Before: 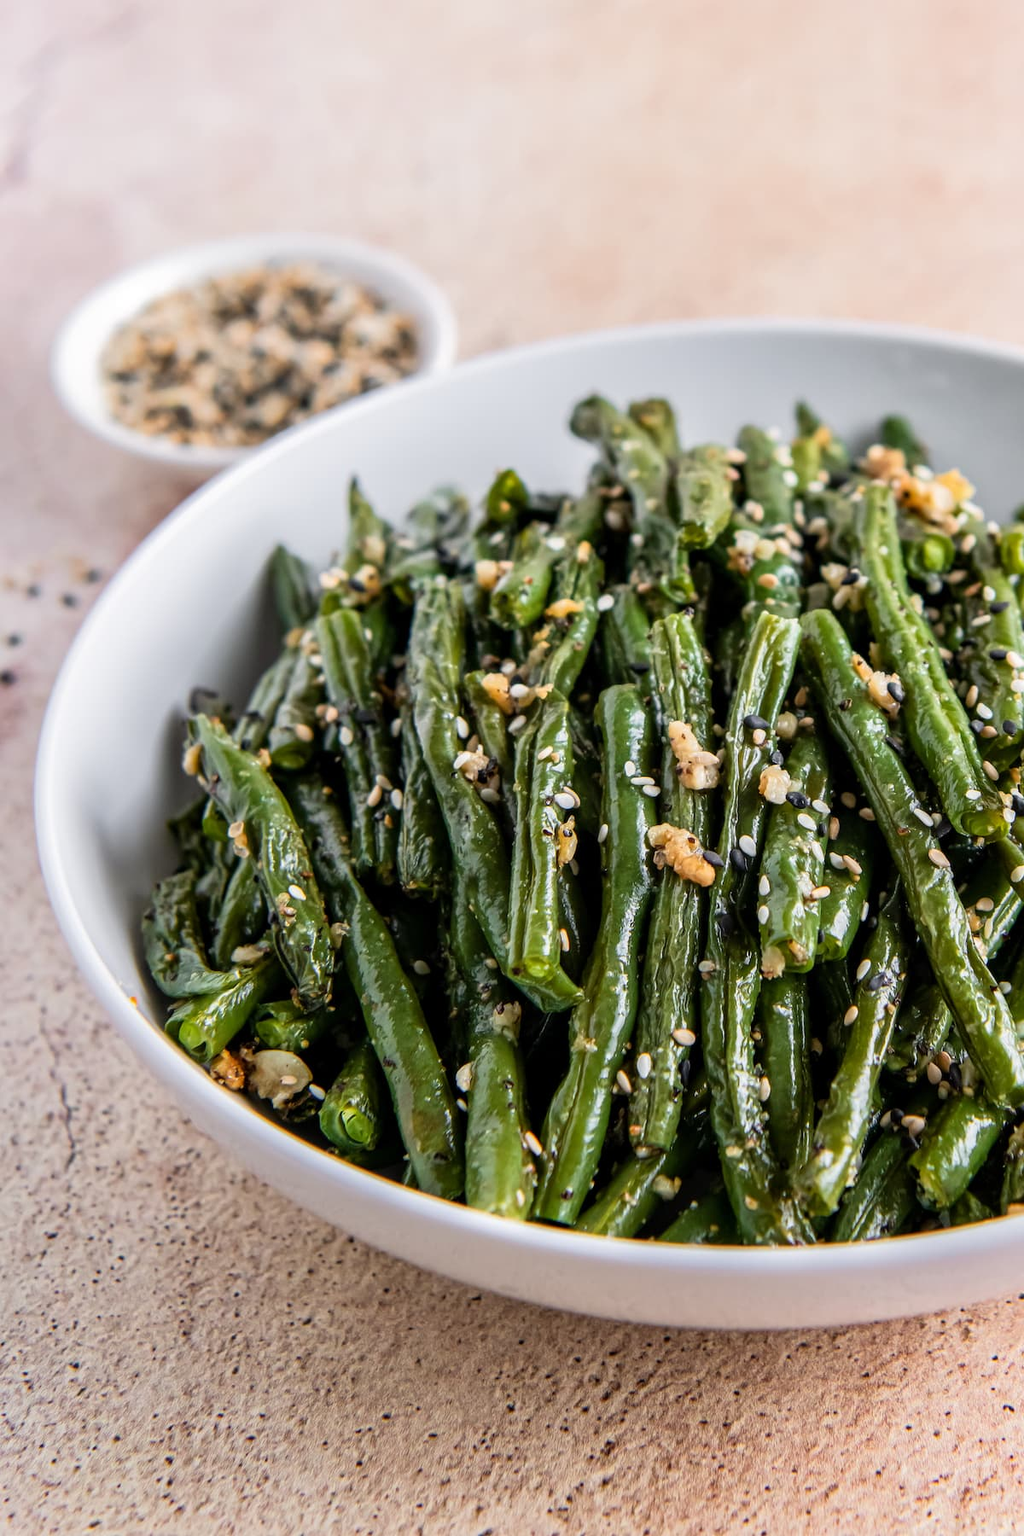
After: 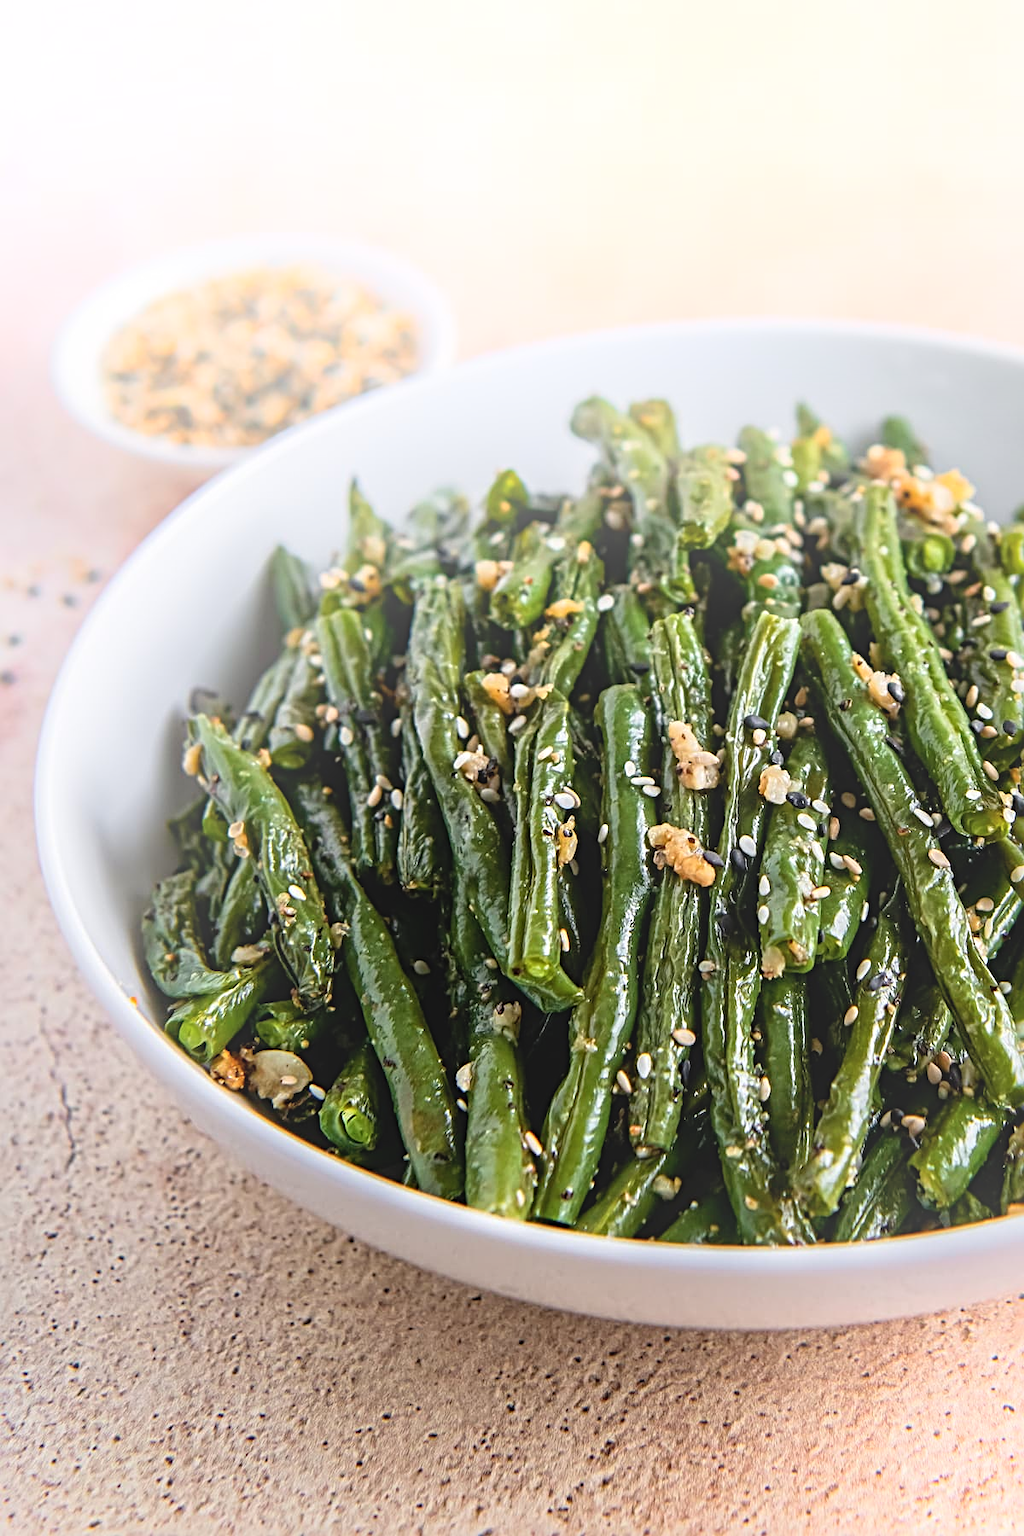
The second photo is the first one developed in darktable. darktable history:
sharpen: radius 4
bloom: size 38%, threshold 95%, strength 30%
